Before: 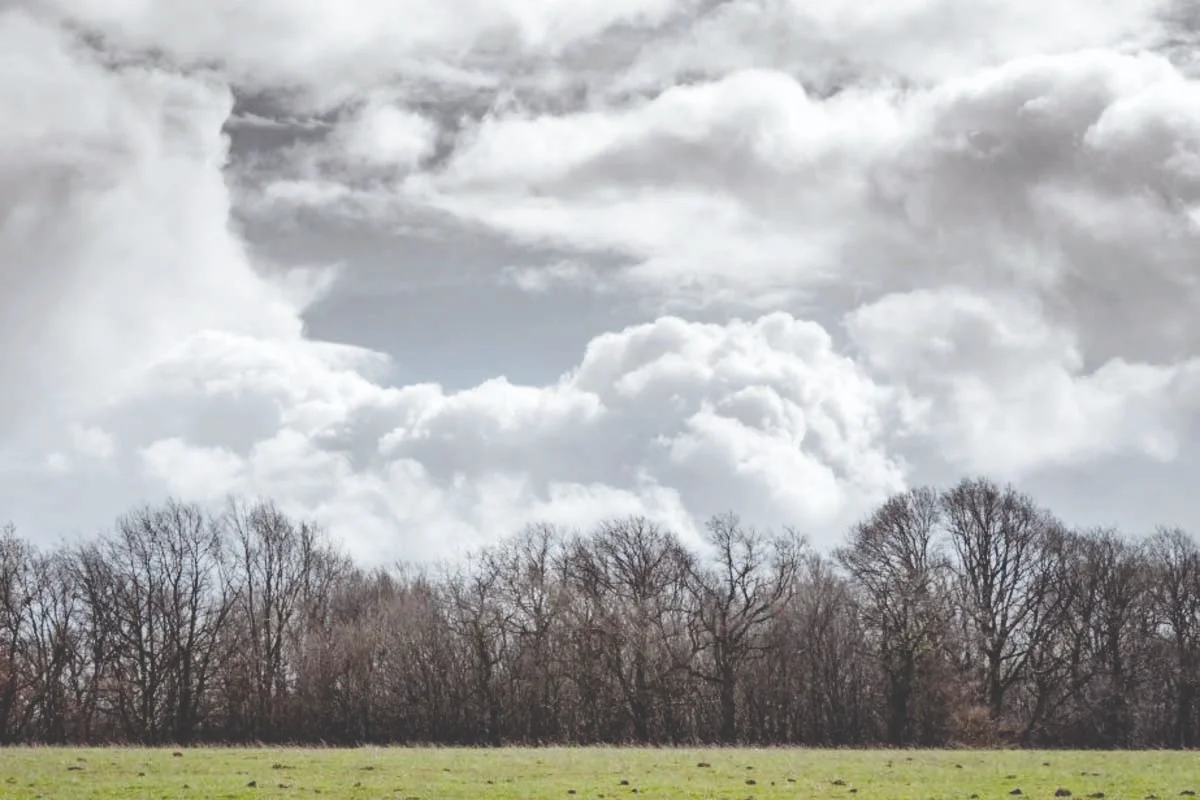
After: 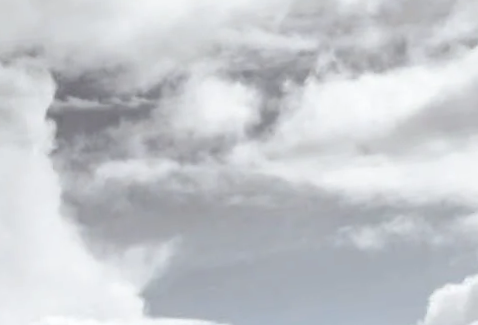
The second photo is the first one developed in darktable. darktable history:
rotate and perspective: rotation -5°, crop left 0.05, crop right 0.952, crop top 0.11, crop bottom 0.89
crop and rotate: left 10.817%, top 0.062%, right 47.194%, bottom 53.626%
